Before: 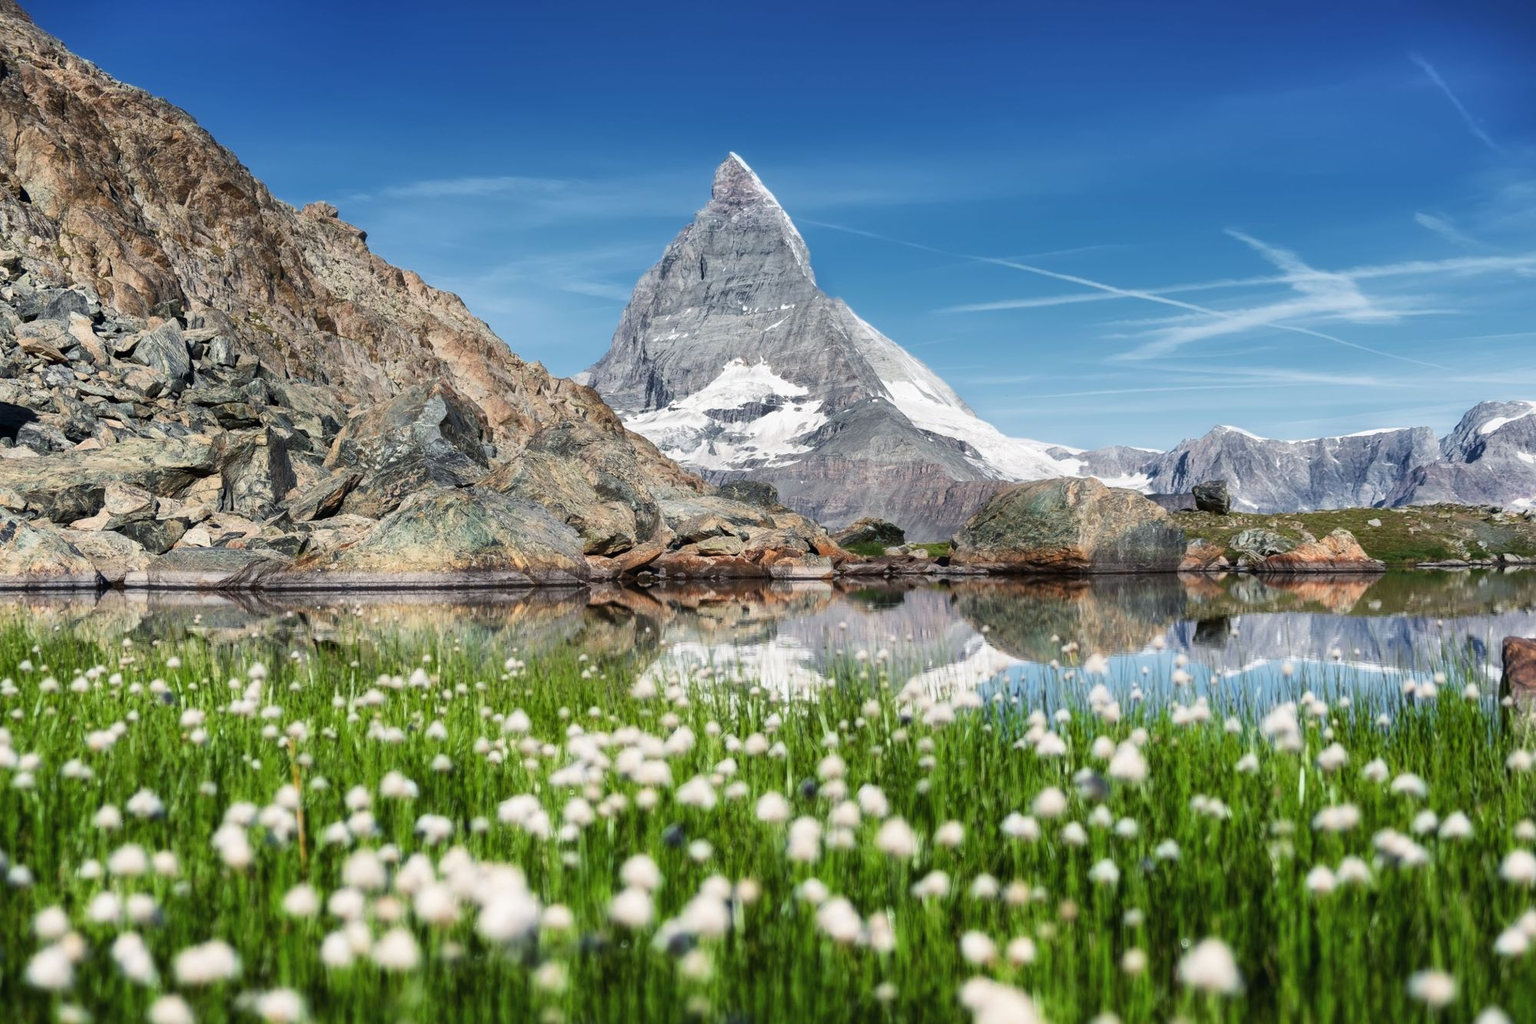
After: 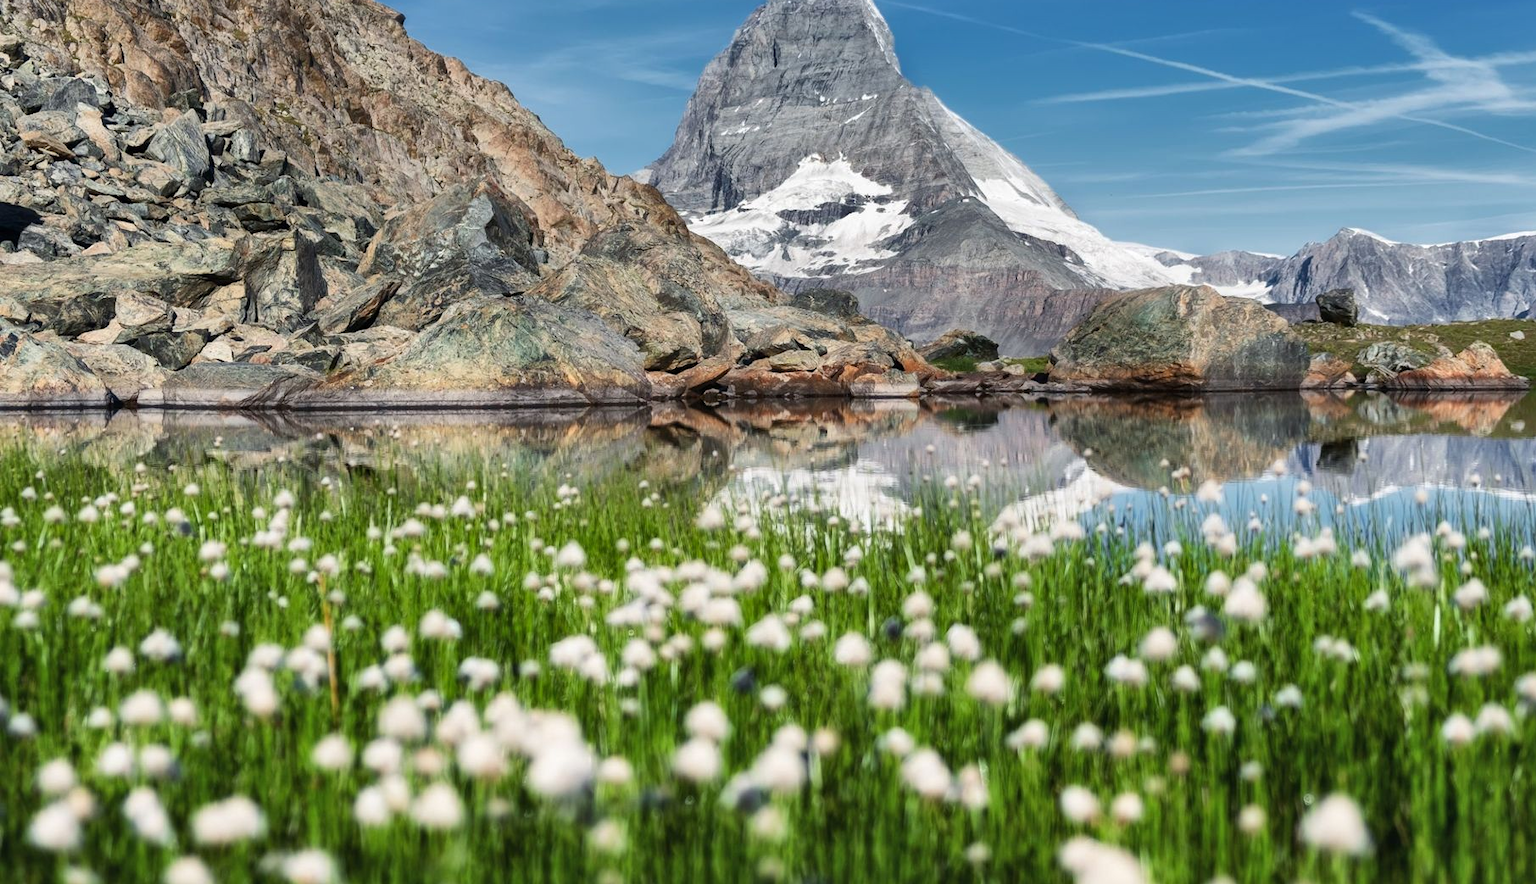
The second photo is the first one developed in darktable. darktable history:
crop: top 21.425%, right 9.384%, bottom 0.299%
shadows and highlights: white point adjustment 0.133, highlights -70.64, soften with gaussian
tone equalizer: edges refinement/feathering 500, mask exposure compensation -1.57 EV, preserve details no
